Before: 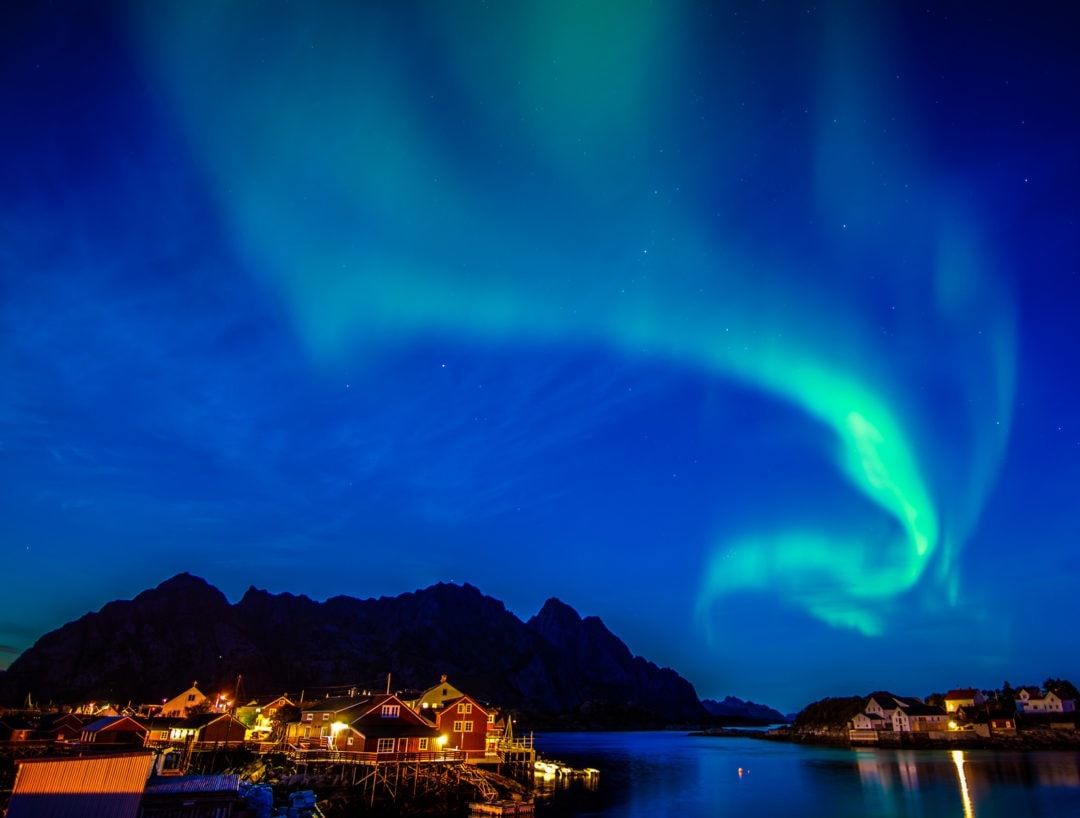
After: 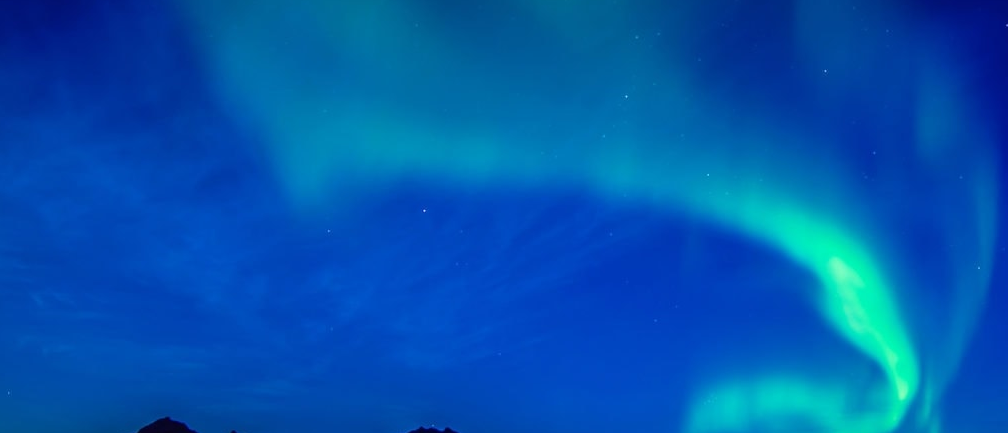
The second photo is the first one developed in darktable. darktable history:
crop: left 1.842%, top 19.039%, right 4.789%, bottom 27.928%
